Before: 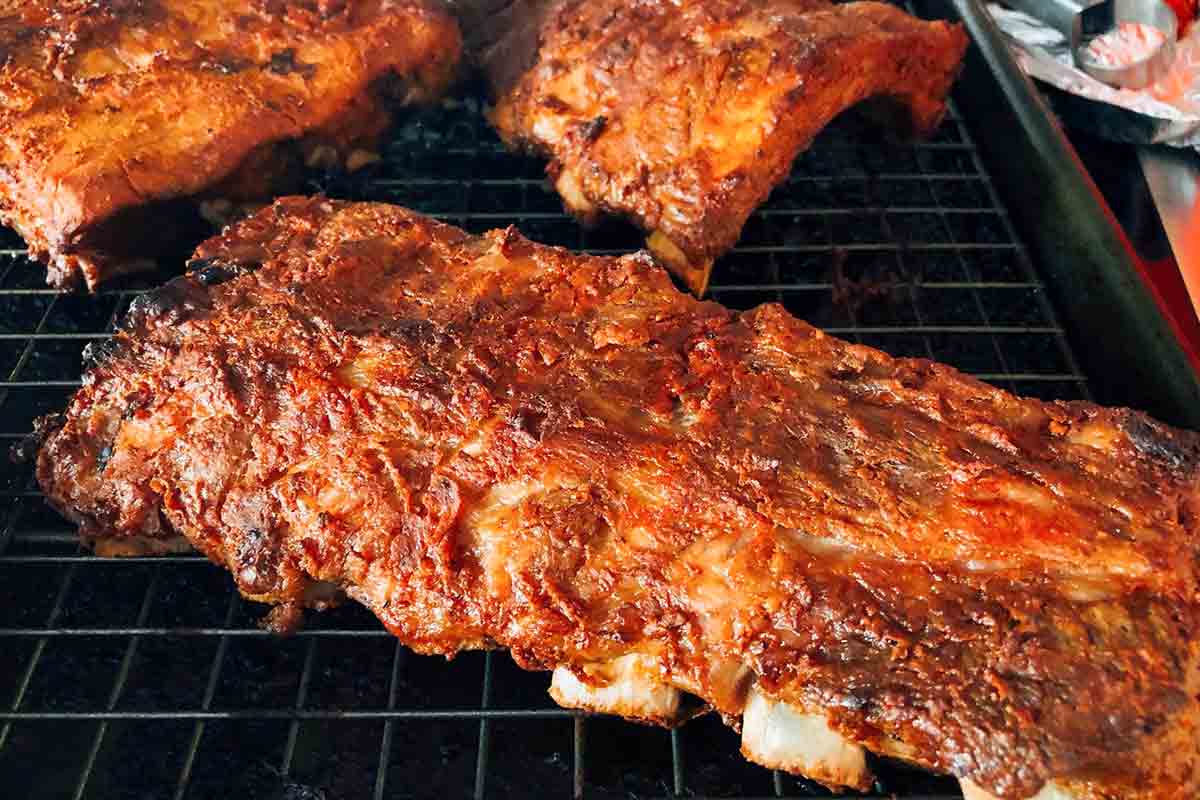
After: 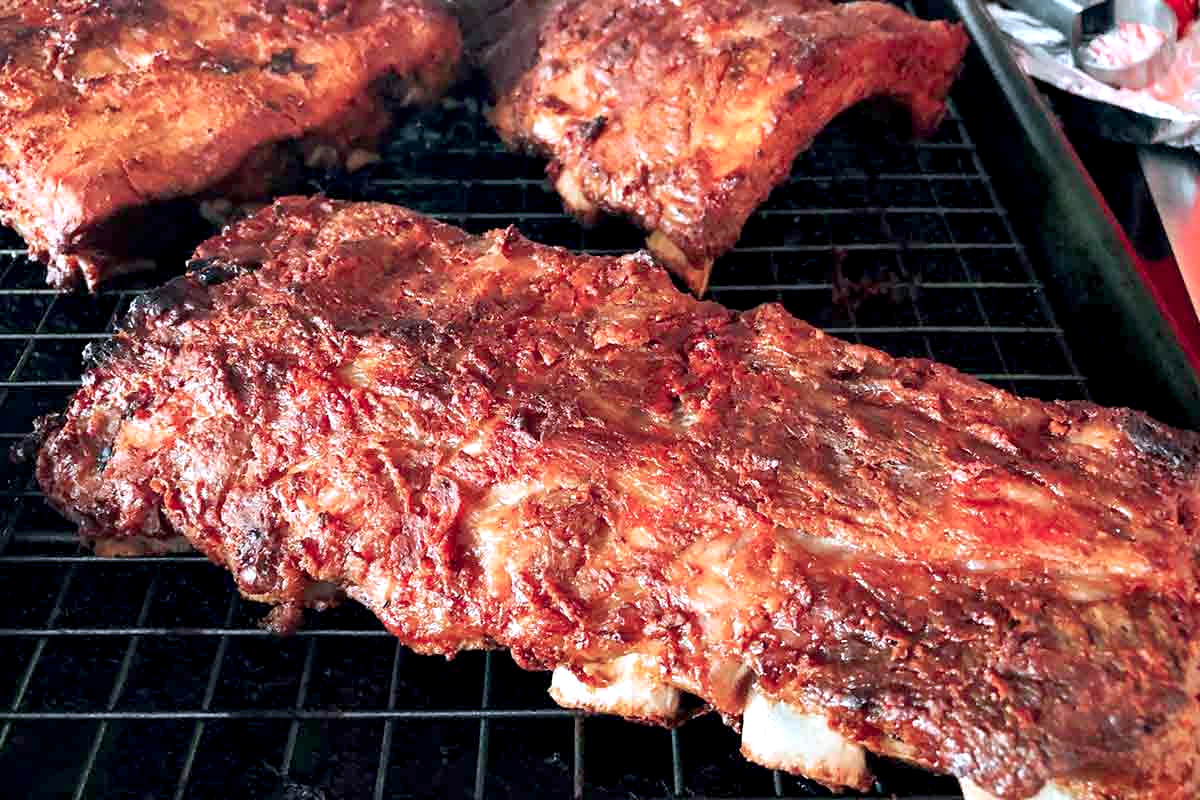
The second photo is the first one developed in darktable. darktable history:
white balance: red 0.948, green 1.02, blue 1.176
exposure: black level correction 0.005, exposure 0.417 EV, compensate highlight preservation false
color contrast: blue-yellow contrast 0.62
